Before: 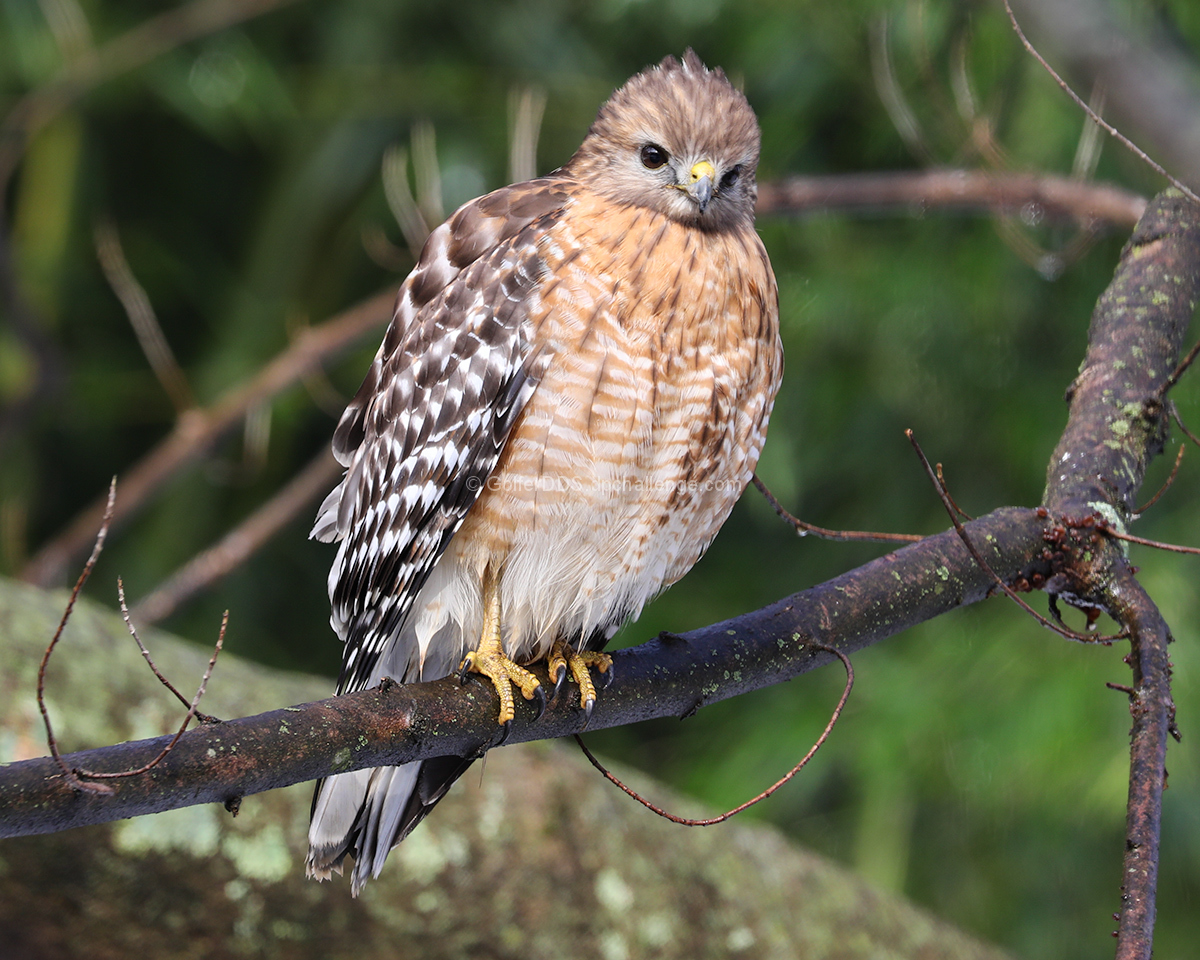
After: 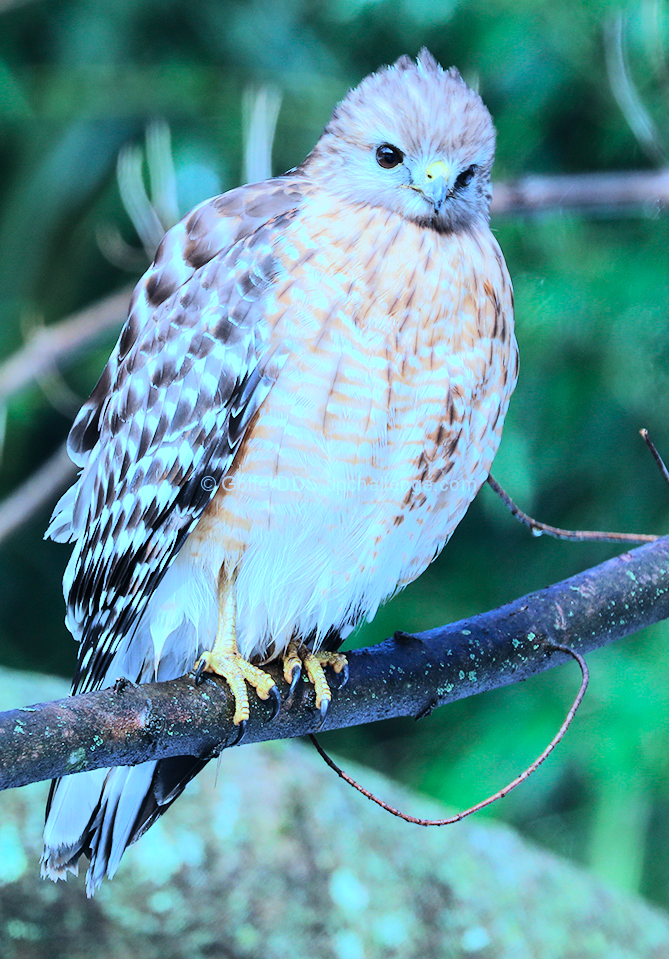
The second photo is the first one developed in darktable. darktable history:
tone equalizer: -7 EV 0.155 EV, -6 EV 0.637 EV, -5 EV 1.14 EV, -4 EV 1.35 EV, -3 EV 1.18 EV, -2 EV 0.6 EV, -1 EV 0.149 EV, edges refinement/feathering 500, mask exposure compensation -1.57 EV, preserve details no
crop: left 22.089%, right 22.133%, bottom 0.006%
color calibration: illuminant custom, x 0.432, y 0.395, temperature 3125.4 K
